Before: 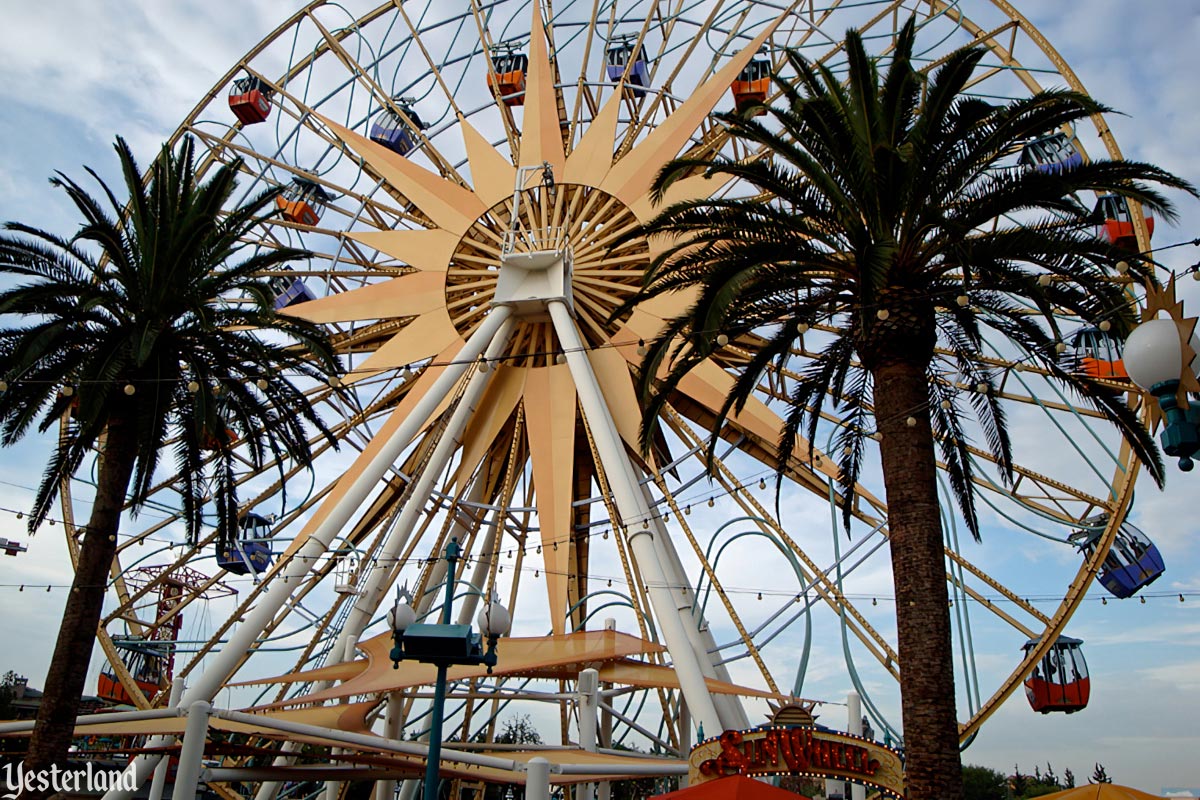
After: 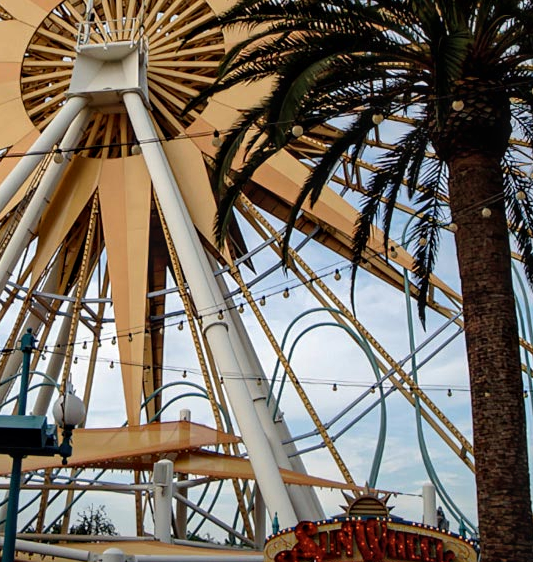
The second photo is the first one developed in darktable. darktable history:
local contrast: on, module defaults
contrast equalizer: y [[0.5 ×6], [0.5 ×6], [0.5, 0.5, 0.501, 0.545, 0.707, 0.863], [0 ×6], [0 ×6]]
crop: left 35.432%, top 26.233%, right 20.145%, bottom 3.432%
